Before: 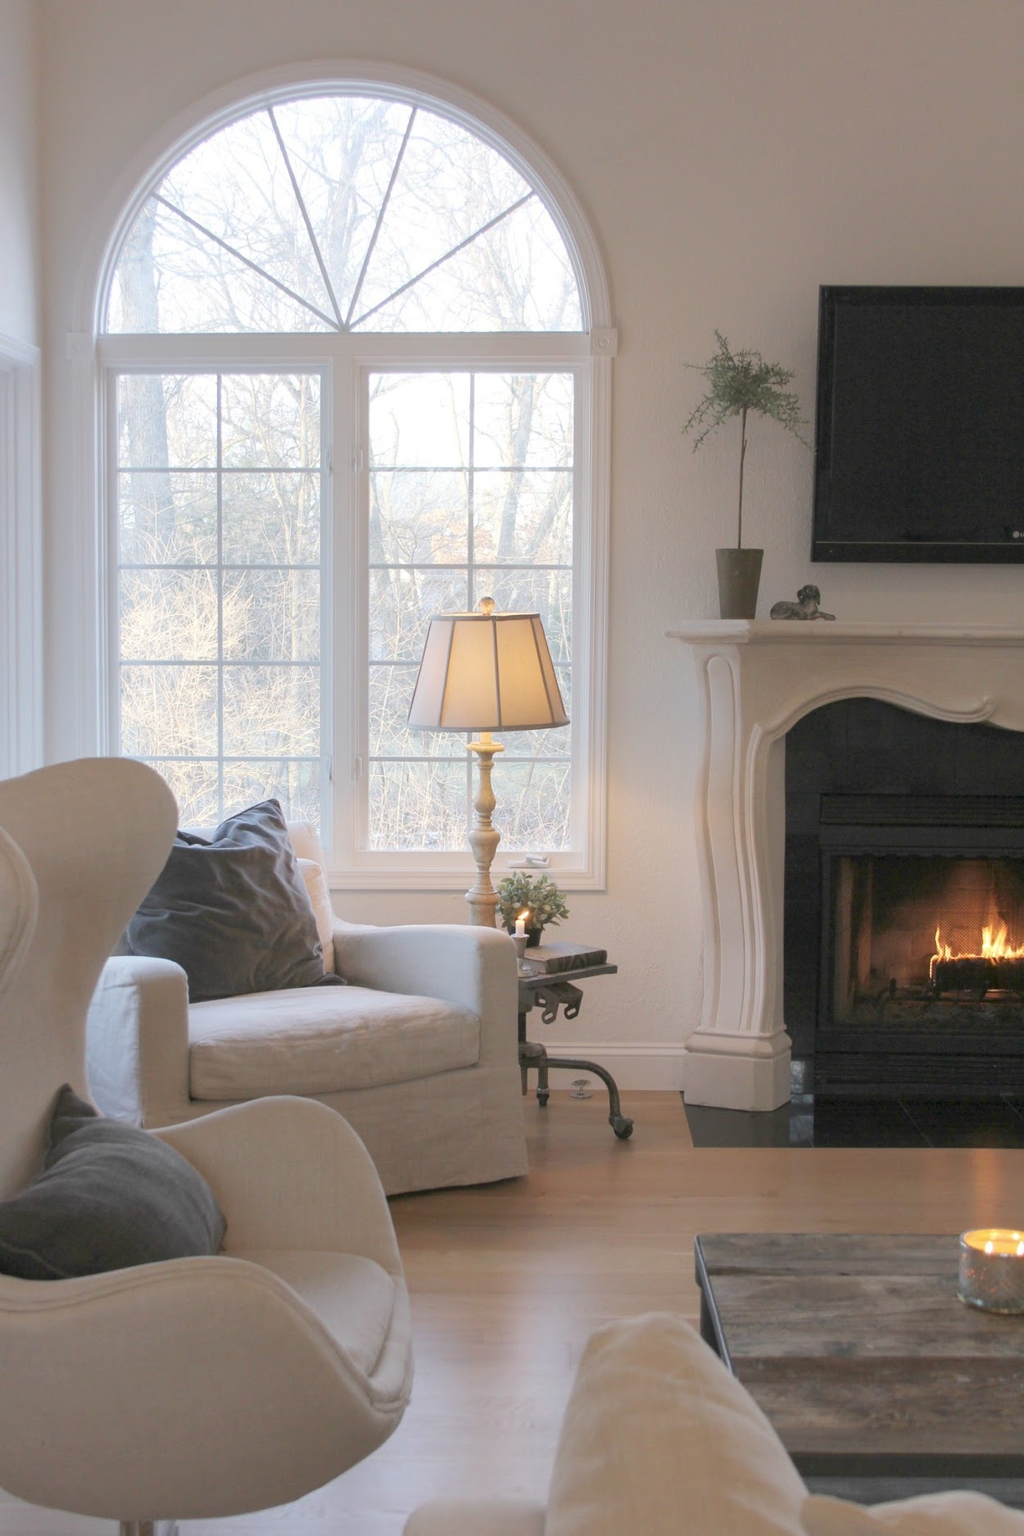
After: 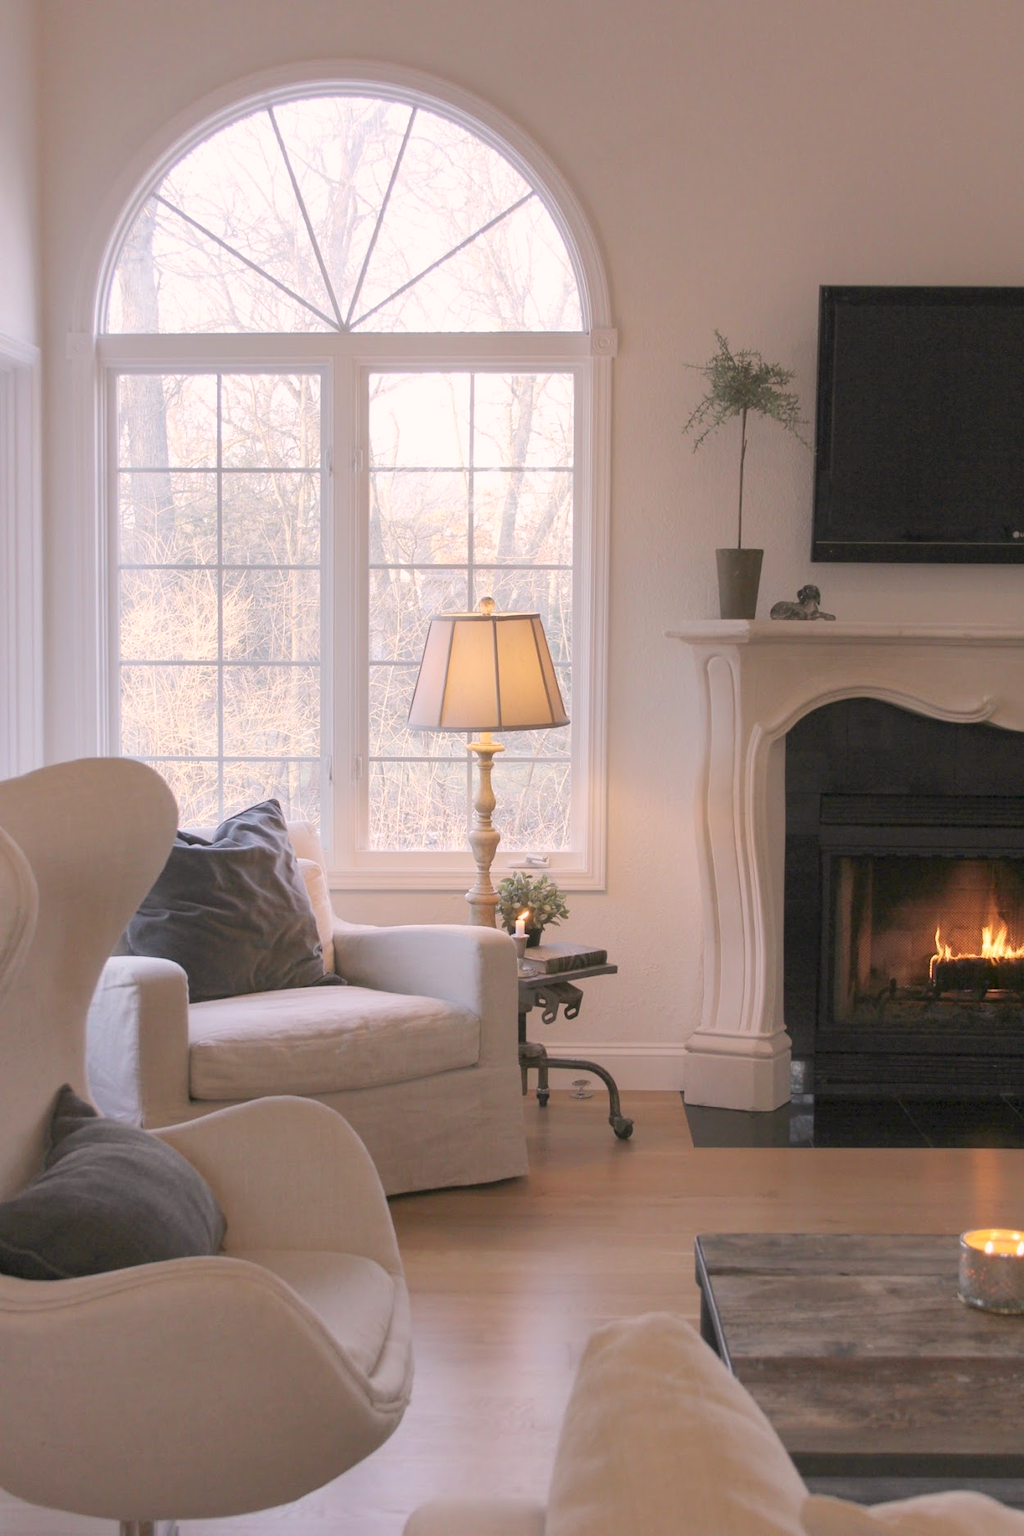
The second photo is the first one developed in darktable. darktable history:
color correction: highlights a* 7.66, highlights b* 3.94
